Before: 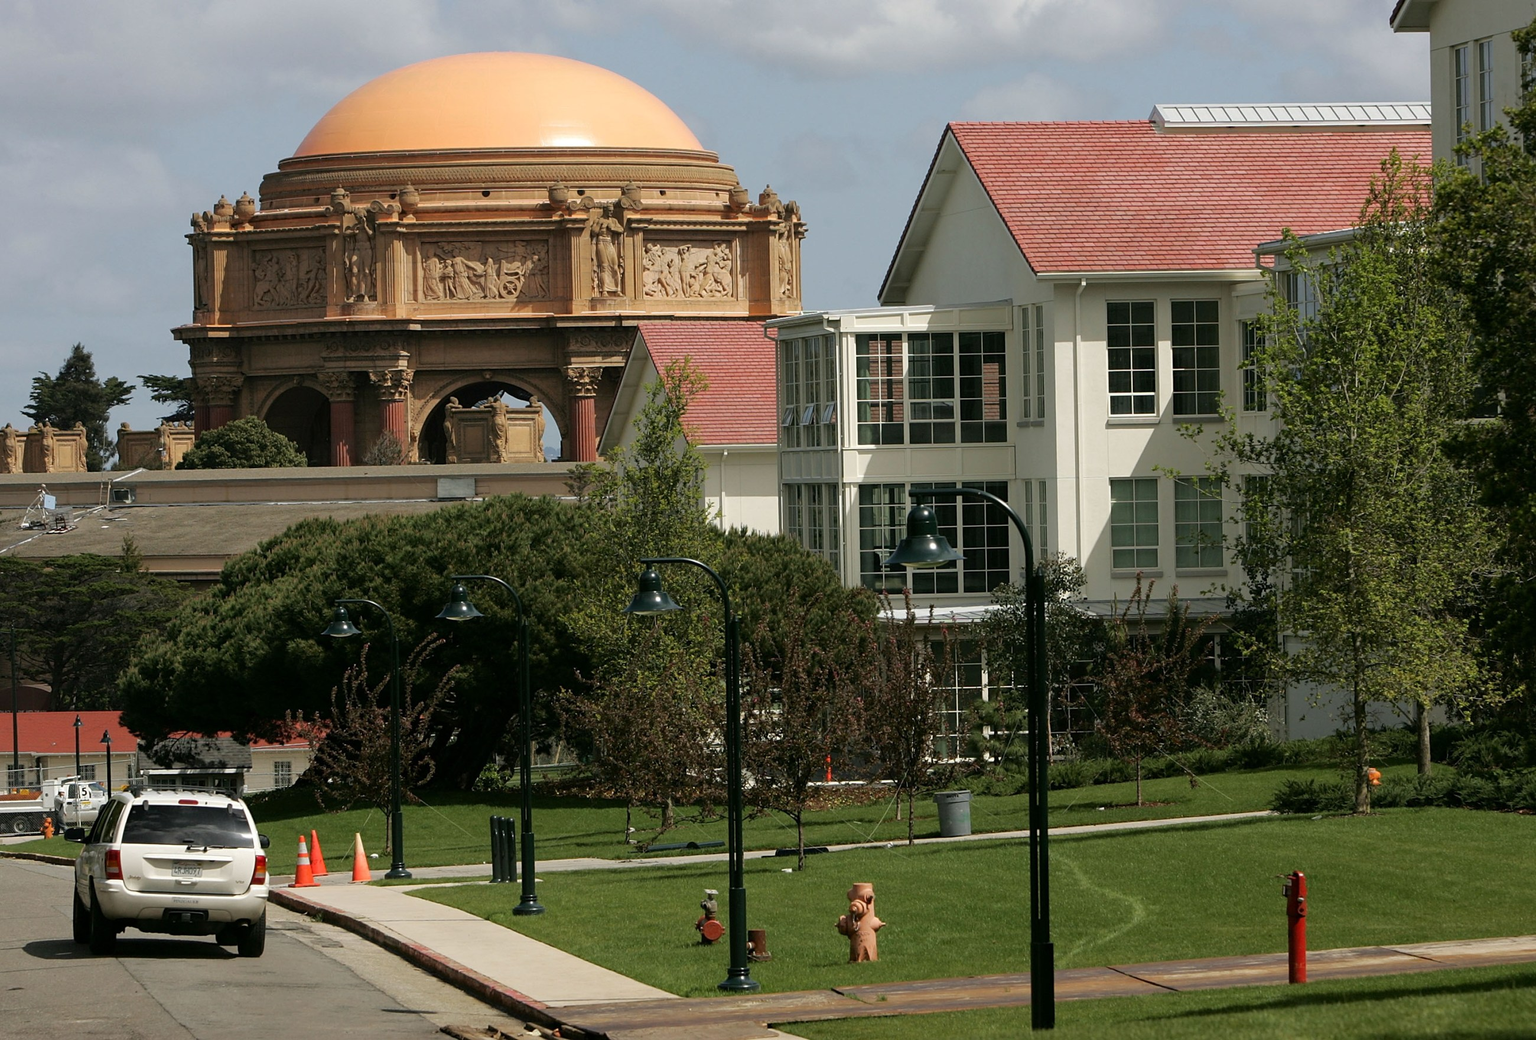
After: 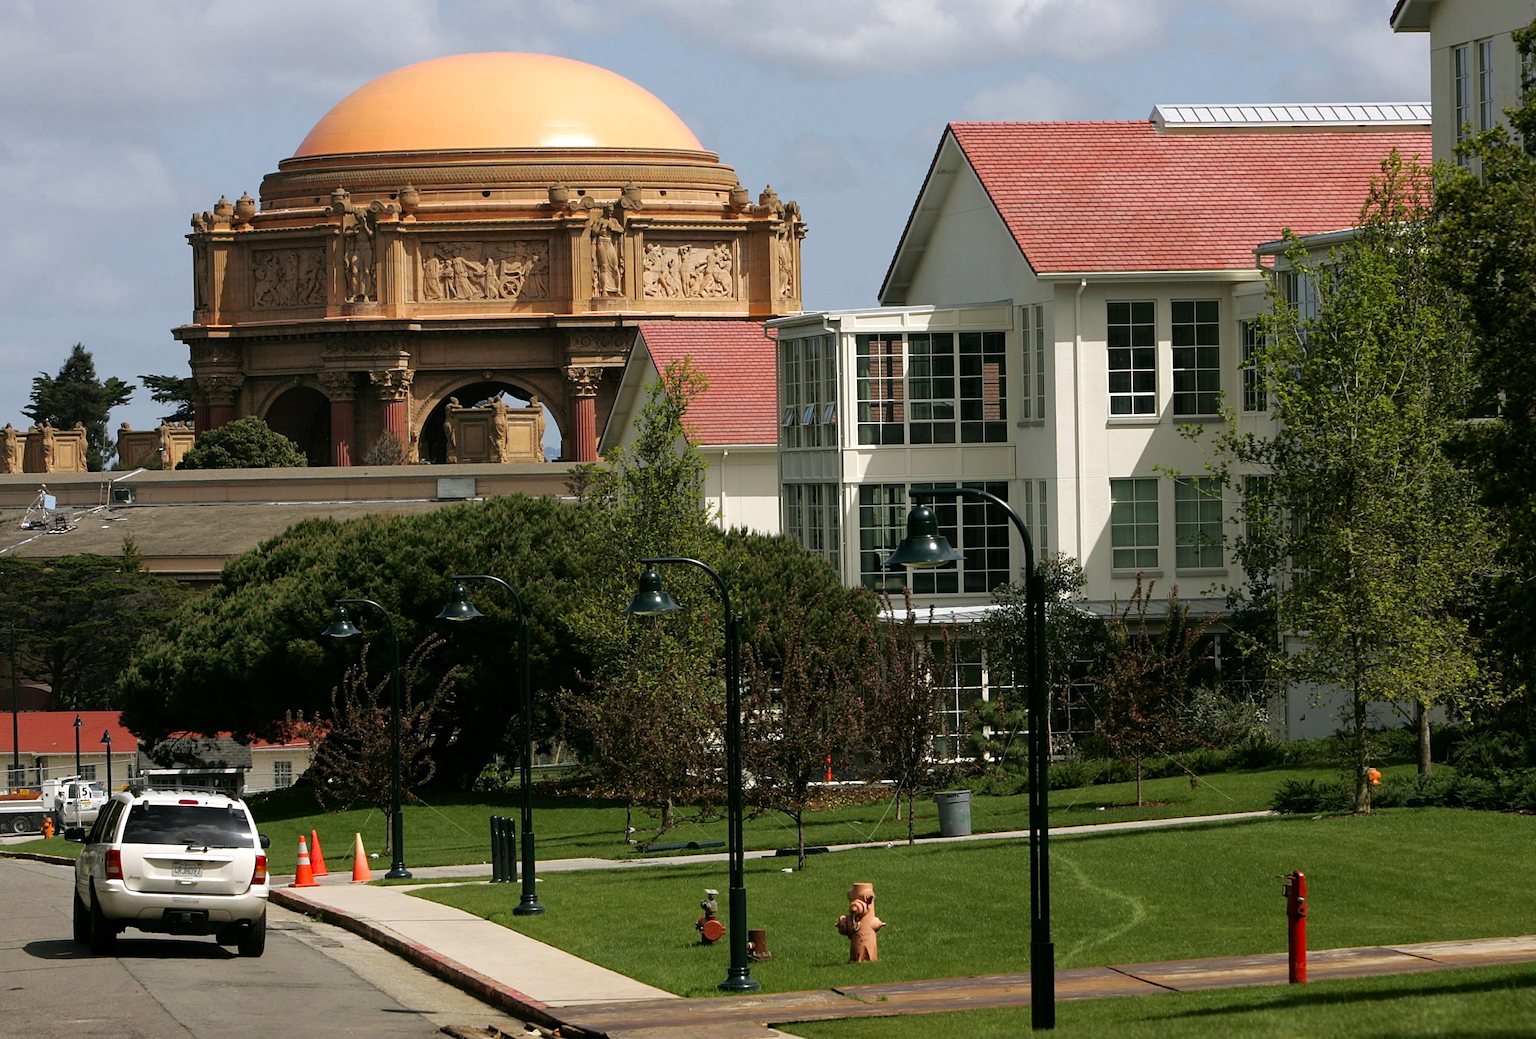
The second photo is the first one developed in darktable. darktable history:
white balance: red 1.004, blue 1.024
color balance: contrast 8.5%, output saturation 105%
